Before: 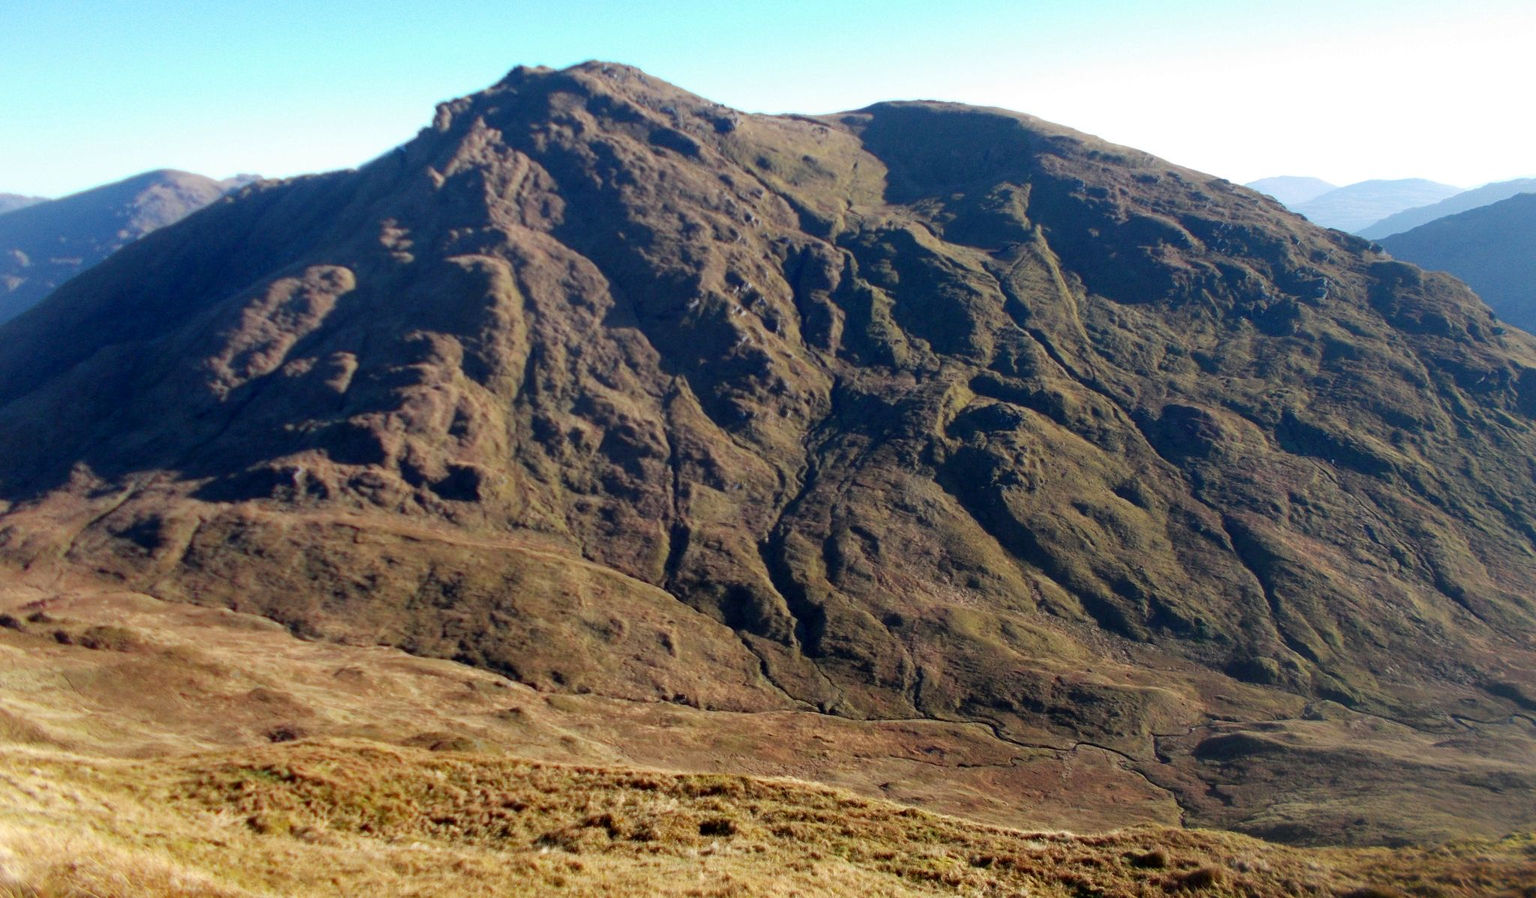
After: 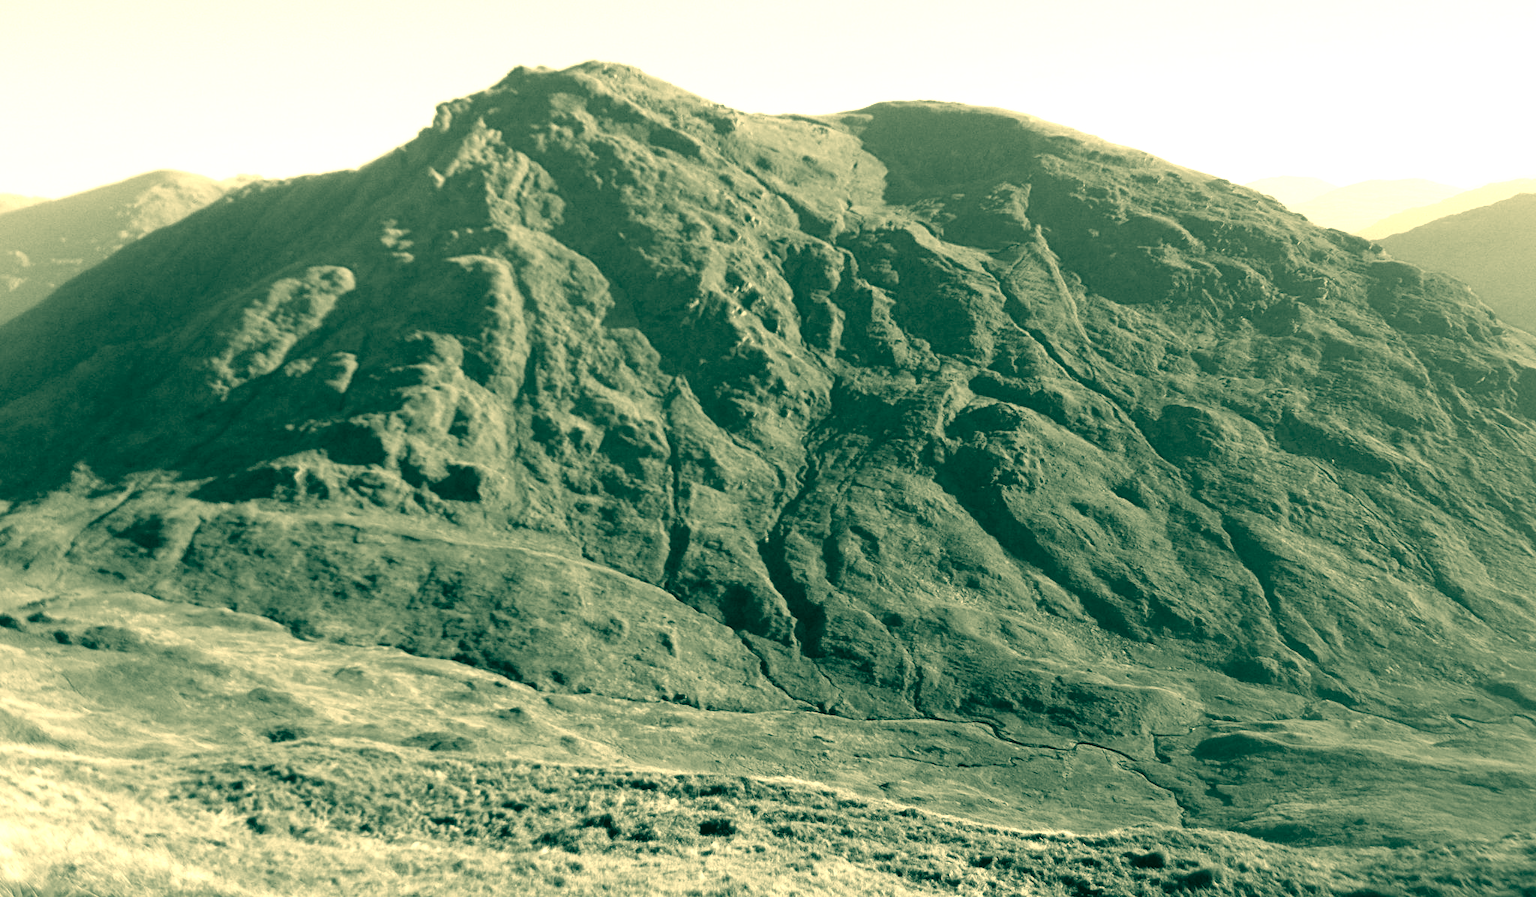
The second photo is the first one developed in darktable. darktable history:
exposure: black level correction 0, exposure 1.2 EV, compensate highlight preservation false
color correction: highlights a* 1.83, highlights b* 34.02, shadows a* -36.68, shadows b* -5.48
color calibration: output gray [0.18, 0.41, 0.41, 0], gray › normalize channels true, illuminant same as pipeline (D50), adaptation XYZ, x 0.346, y 0.359, gamut compression 0
